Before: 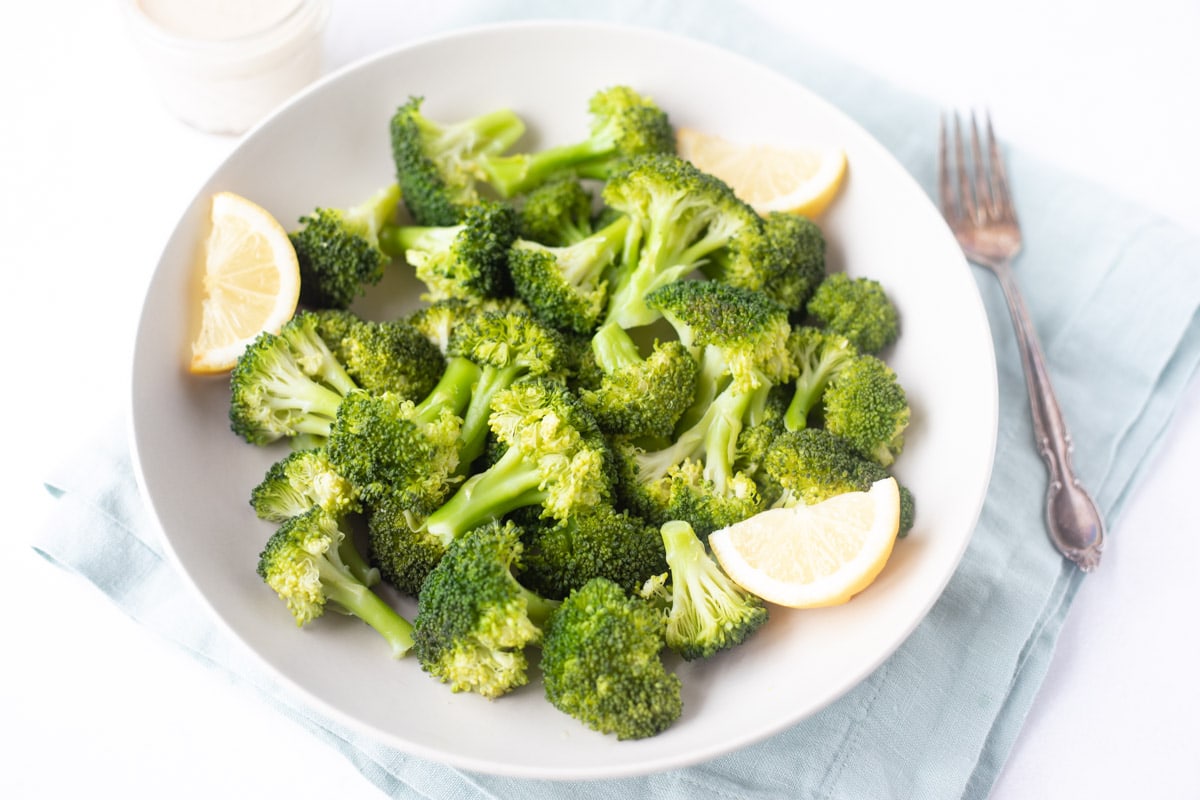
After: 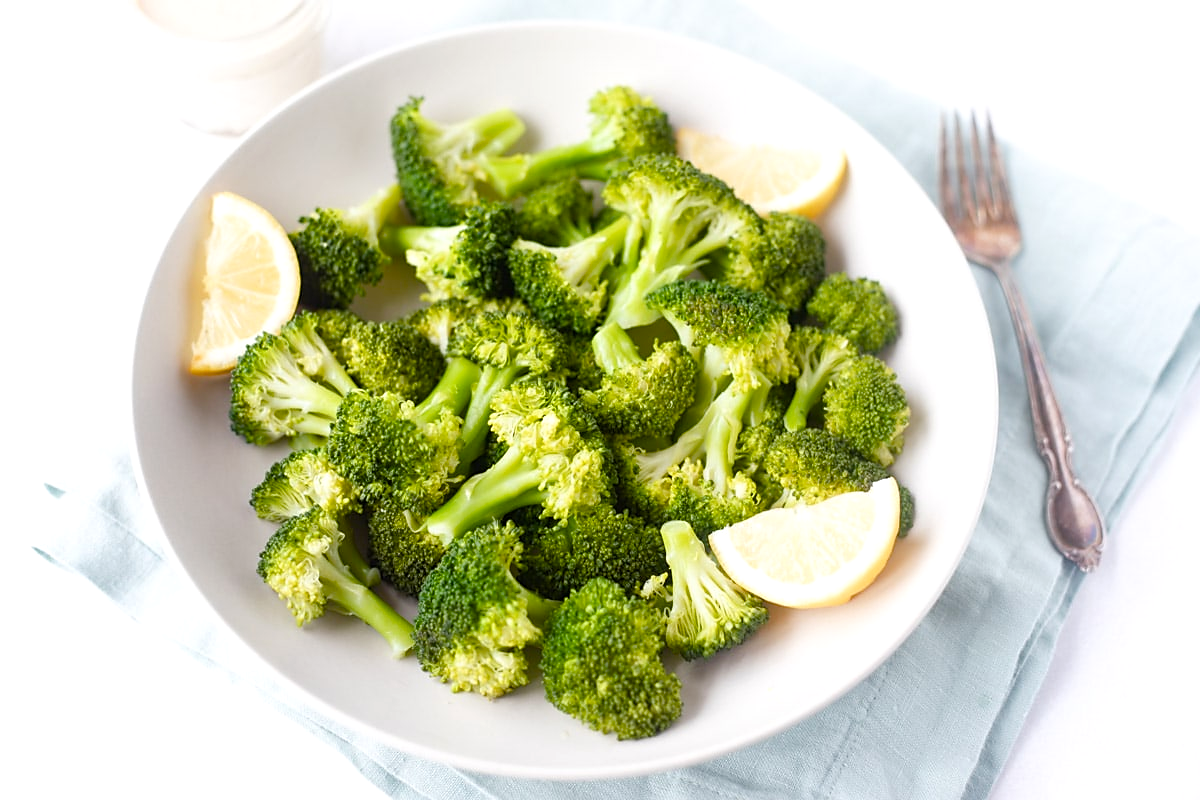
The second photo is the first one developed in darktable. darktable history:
sharpen: radius 1.846, amount 0.396, threshold 1.534
color balance rgb: perceptual saturation grading › global saturation 26.667%, perceptual saturation grading › highlights -28.579%, perceptual saturation grading › mid-tones 15.36%, perceptual saturation grading › shadows 34.459%, contrast 4.559%
